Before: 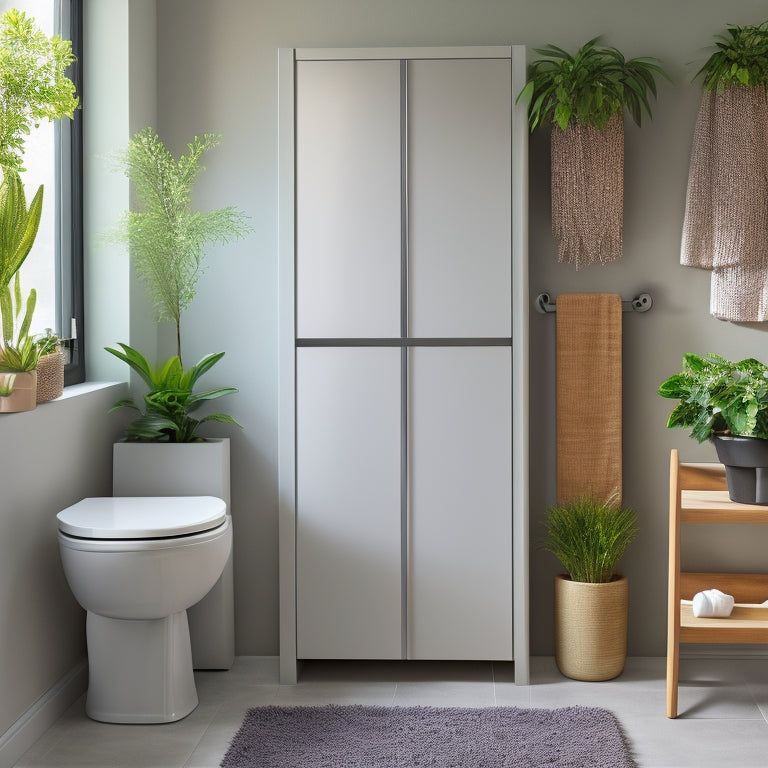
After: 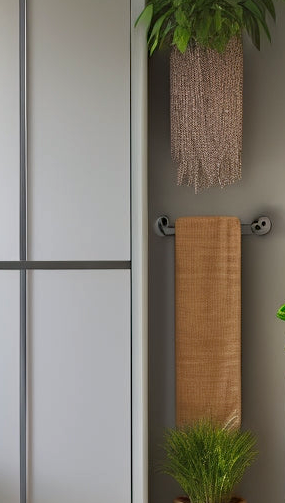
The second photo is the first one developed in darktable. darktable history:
haze removal: compatibility mode true, adaptive false
crop and rotate: left 49.708%, top 10.108%, right 13.113%, bottom 24.294%
